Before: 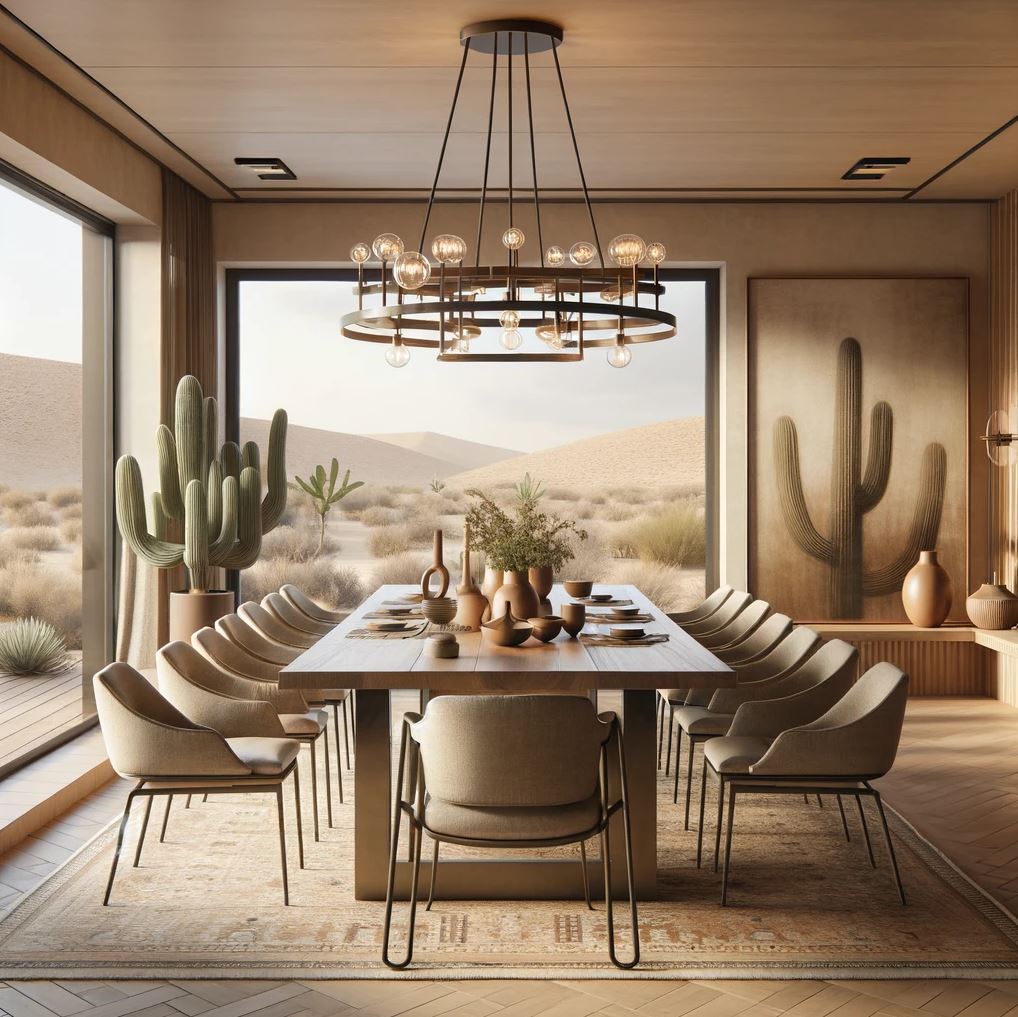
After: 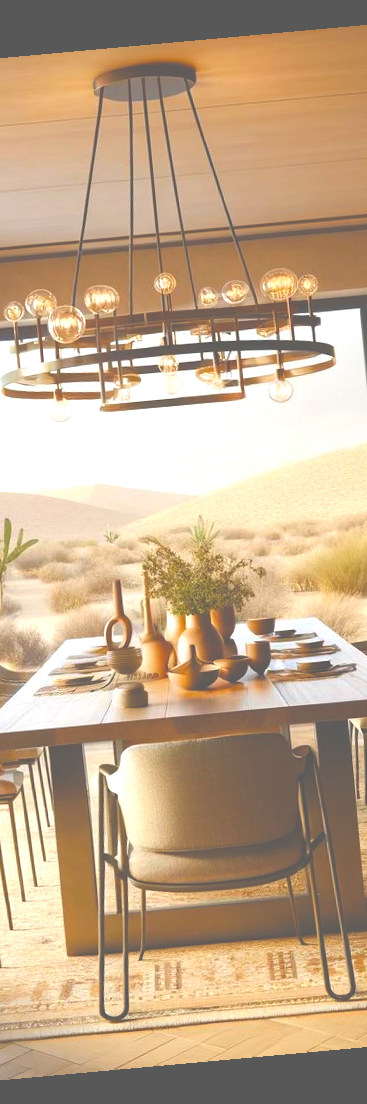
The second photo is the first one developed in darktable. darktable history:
color balance rgb: linear chroma grading › shadows 10%, linear chroma grading › highlights 10%, linear chroma grading › global chroma 15%, linear chroma grading › mid-tones 15%, perceptual saturation grading › global saturation 40%, perceptual saturation grading › highlights -25%, perceptual saturation grading › mid-tones 35%, perceptual saturation grading › shadows 35%, perceptual brilliance grading › global brilliance 11.29%, global vibrance 11.29%
rotate and perspective: rotation -5.2°, automatic cropping off
crop: left 33.36%, right 33.36%
exposure: black level correction -0.087, compensate highlight preservation false
